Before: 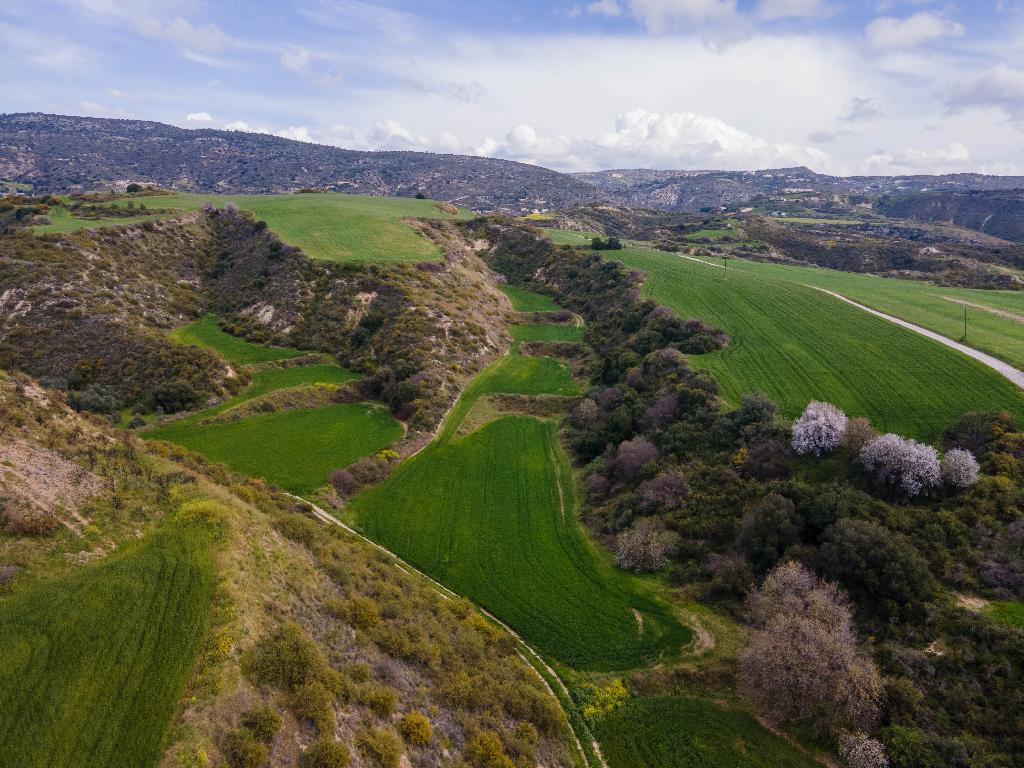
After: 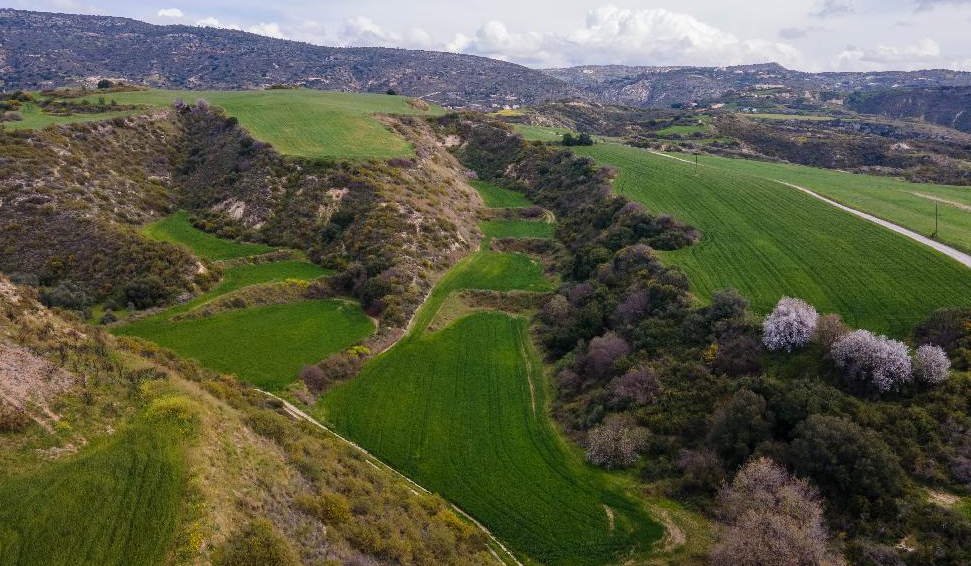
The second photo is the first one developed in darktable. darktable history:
crop and rotate: left 2.832%, top 13.618%, right 2.333%, bottom 12.607%
